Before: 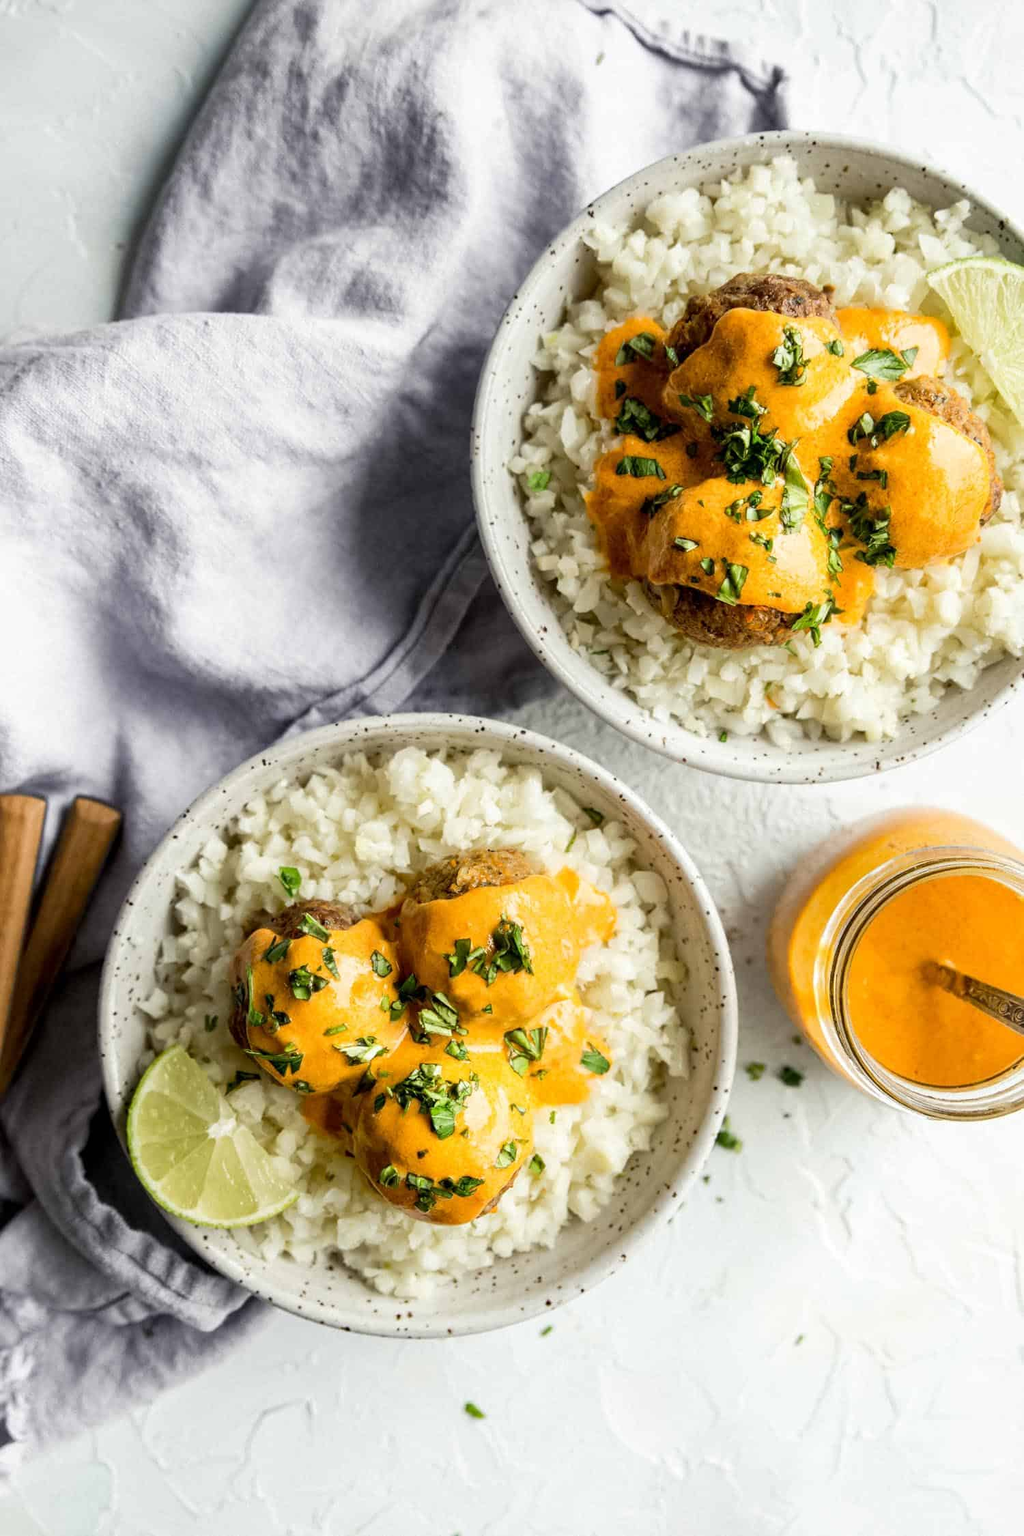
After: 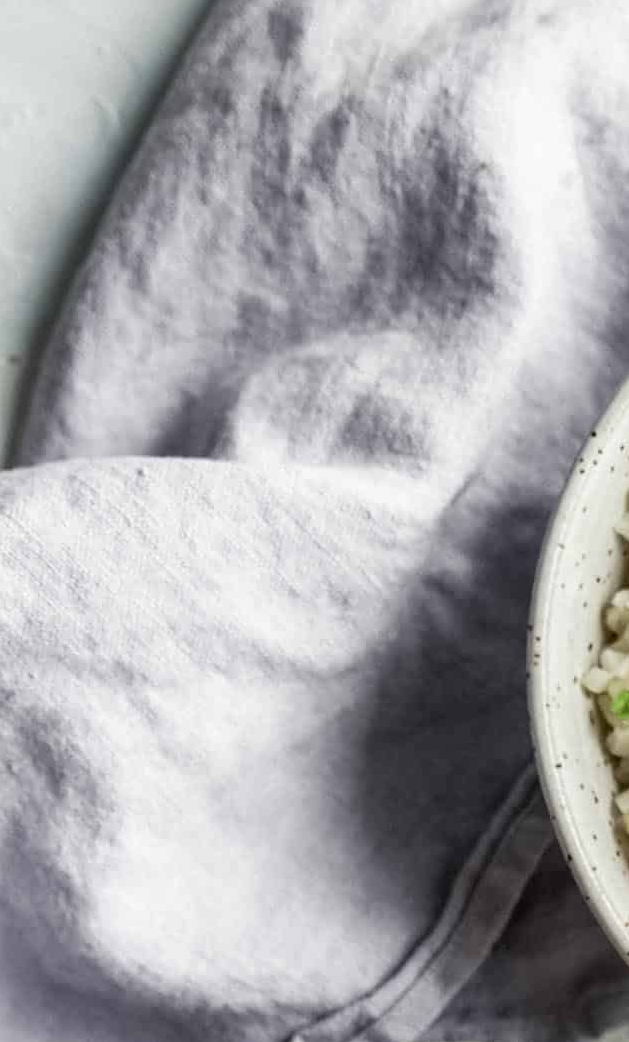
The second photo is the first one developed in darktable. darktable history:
crop and rotate: left 10.817%, top 0.062%, right 47.194%, bottom 53.626%
